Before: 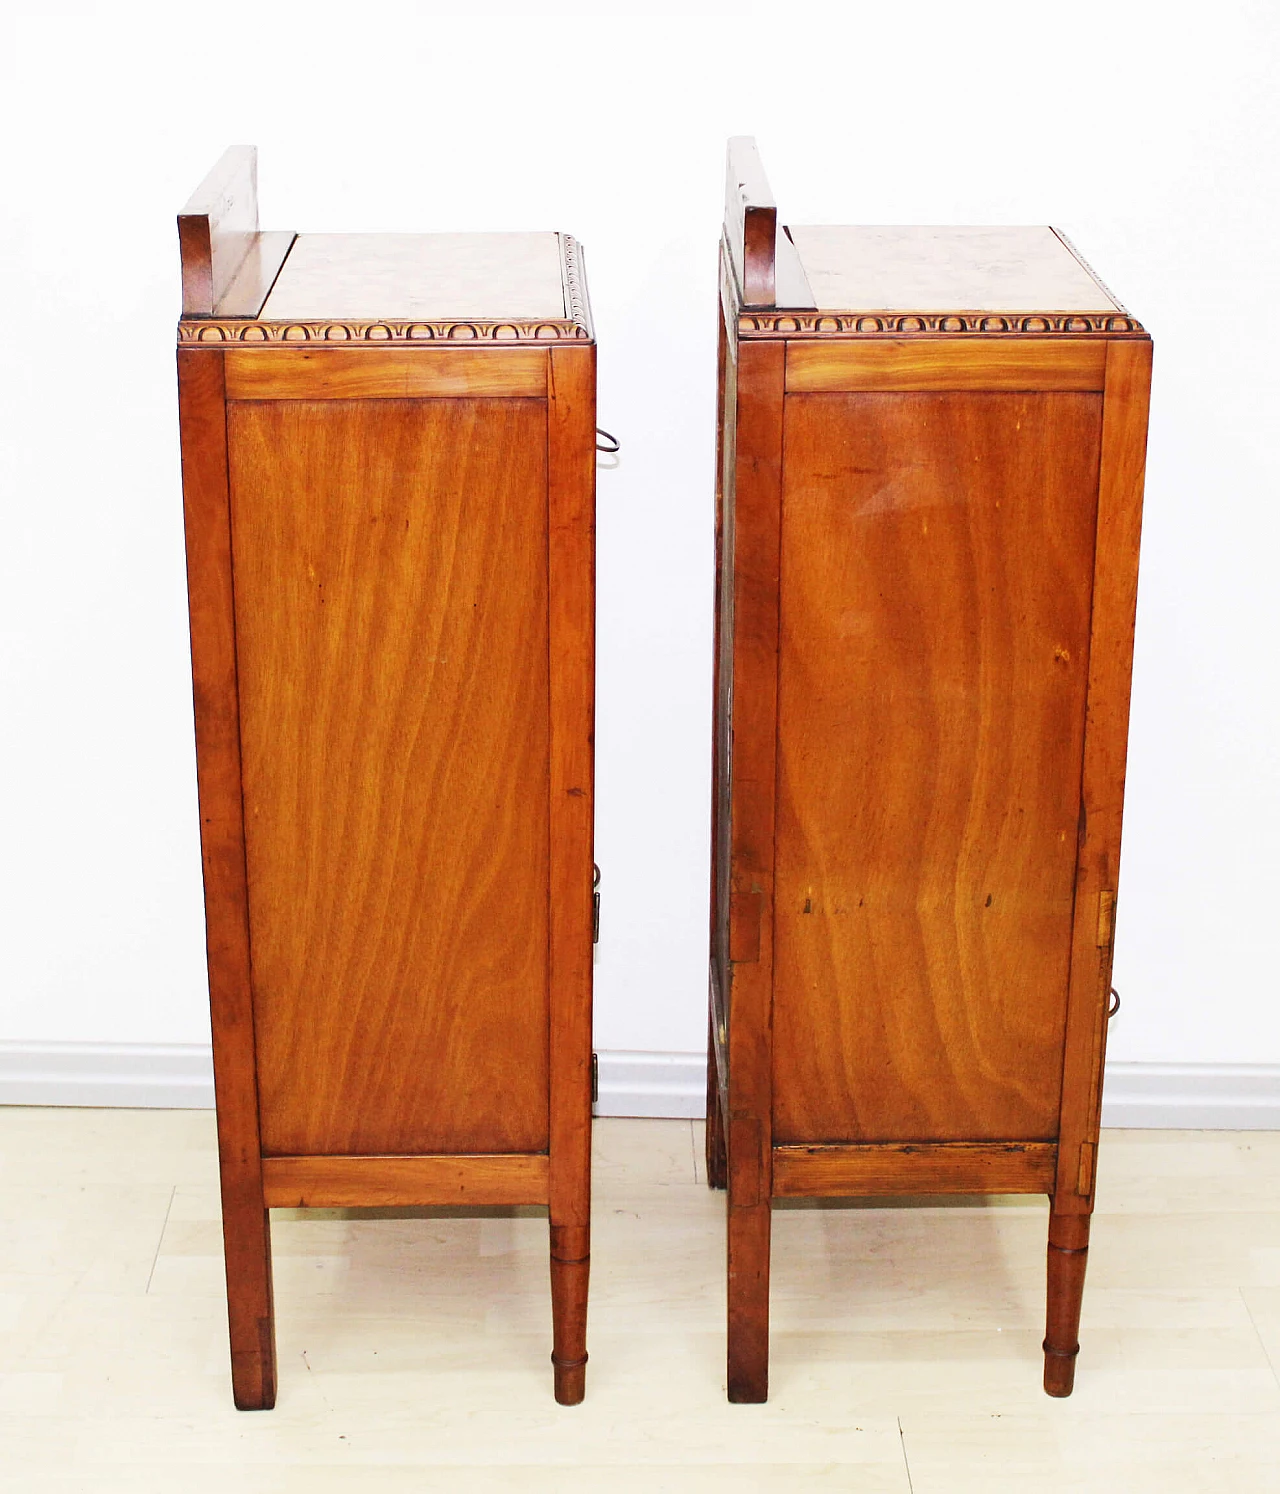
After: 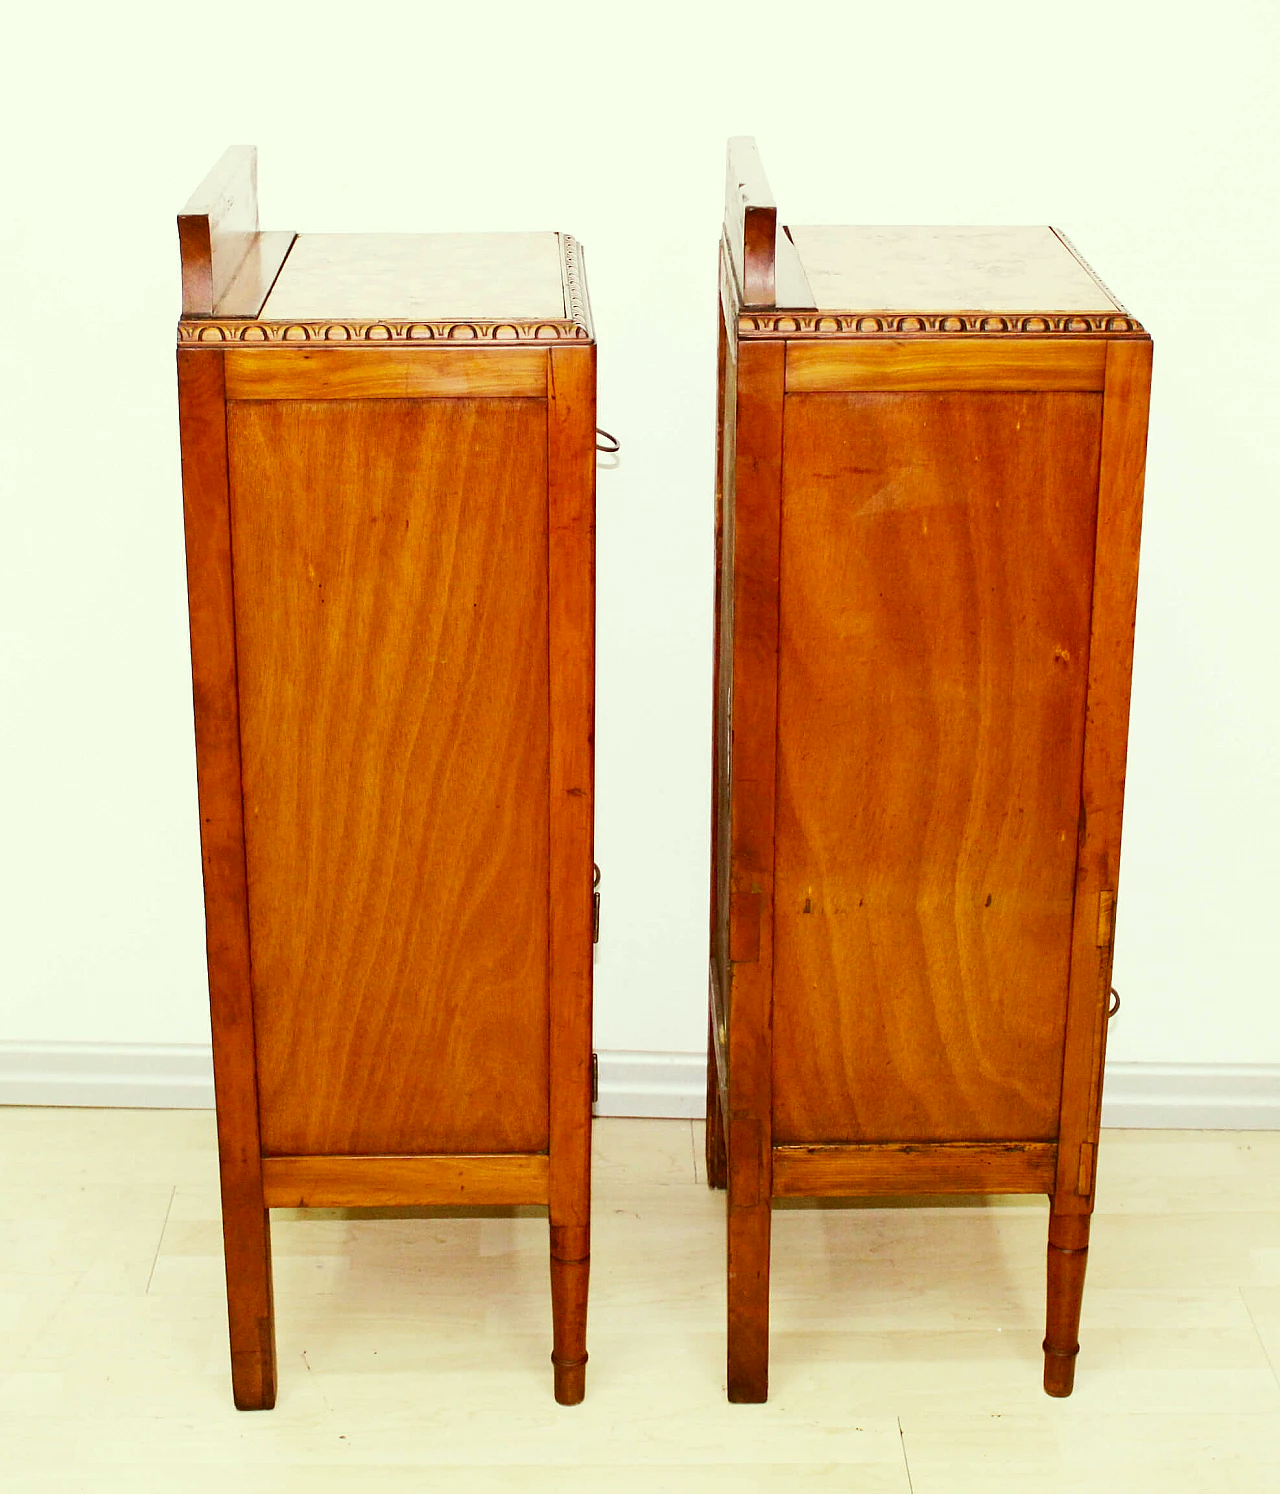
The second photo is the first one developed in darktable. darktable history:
color correction: highlights a* -5.94, highlights b* 9.48, shadows a* 10.12, shadows b* 23.94
rotate and perspective: automatic cropping original format, crop left 0, crop top 0
